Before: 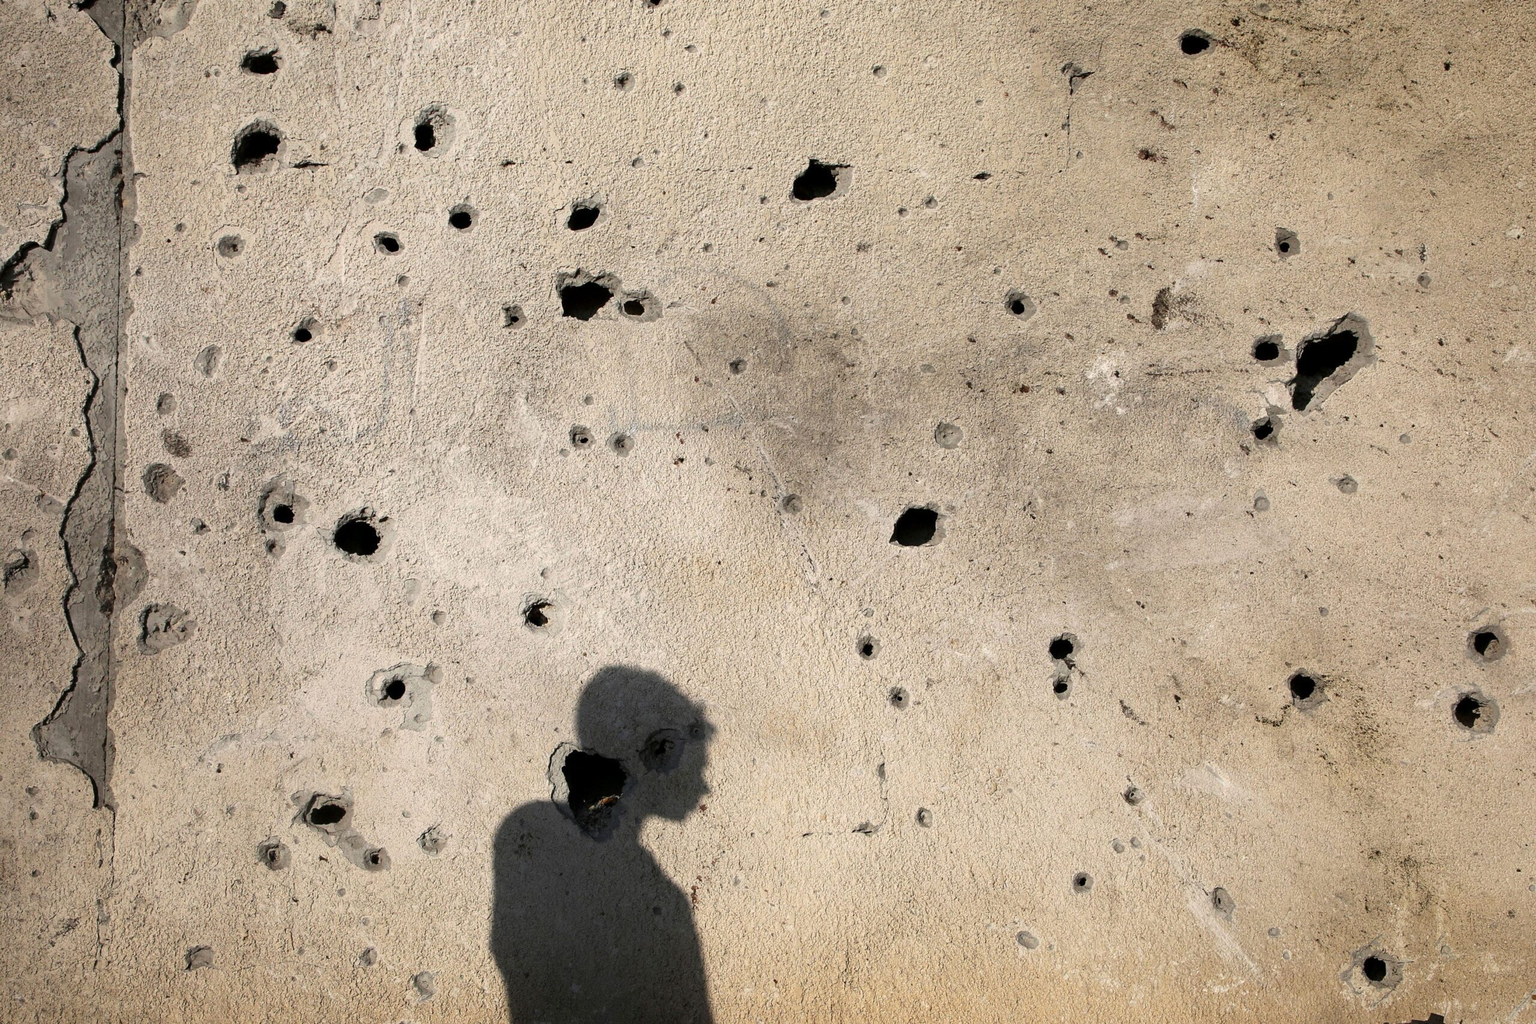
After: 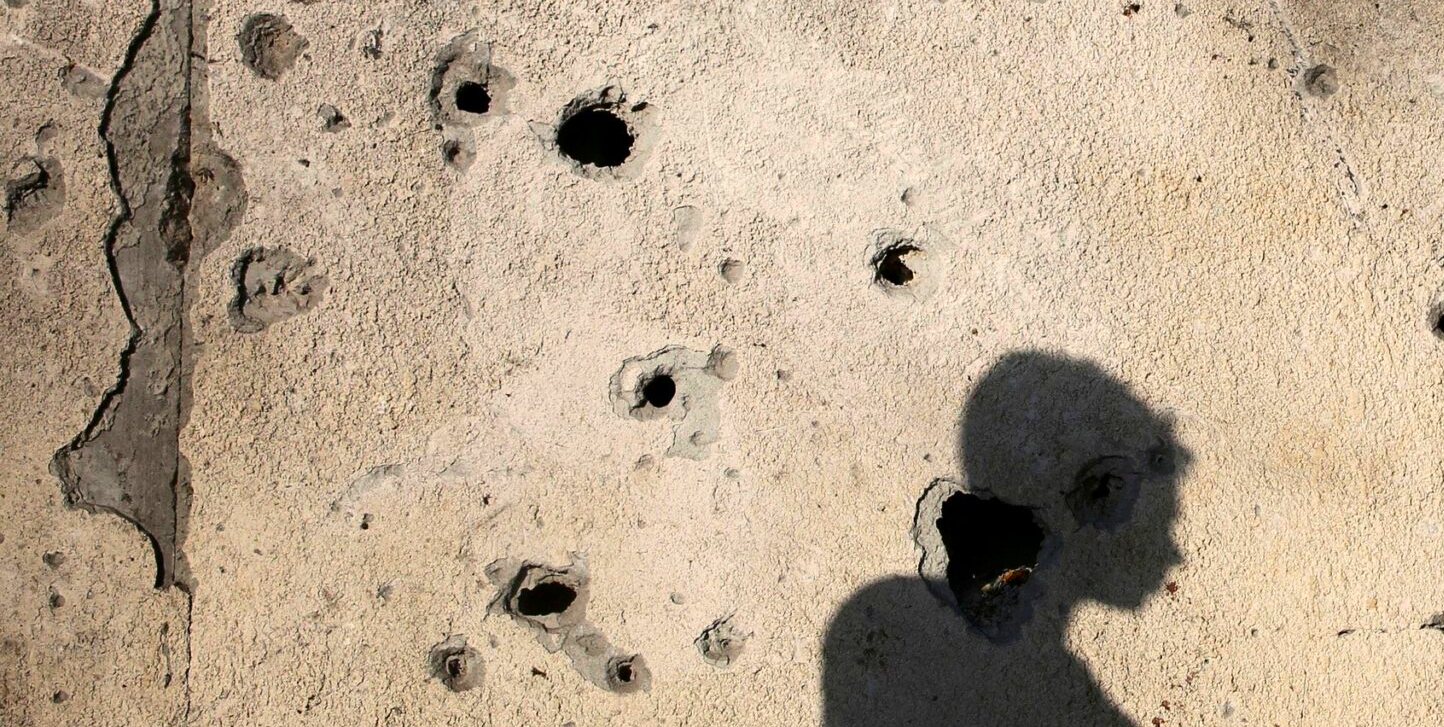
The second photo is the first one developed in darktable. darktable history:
crop: top 44.483%, right 43.593%, bottom 12.892%
tone equalizer: on, module defaults
contrast brightness saturation: contrast 0.16, saturation 0.32
